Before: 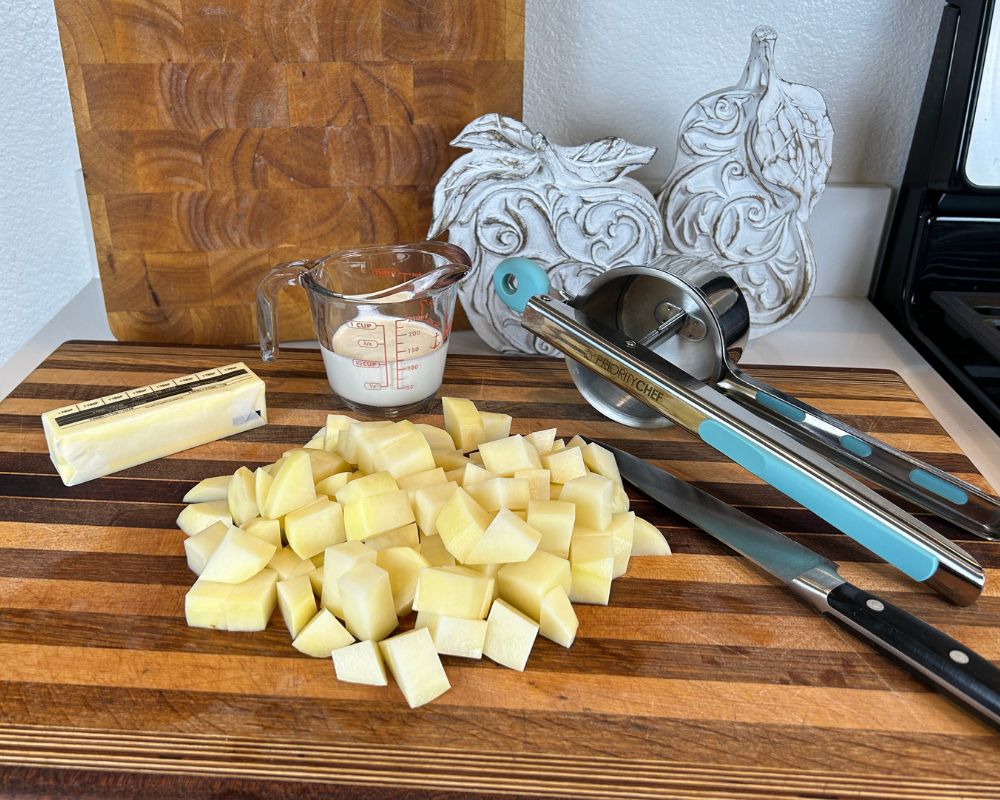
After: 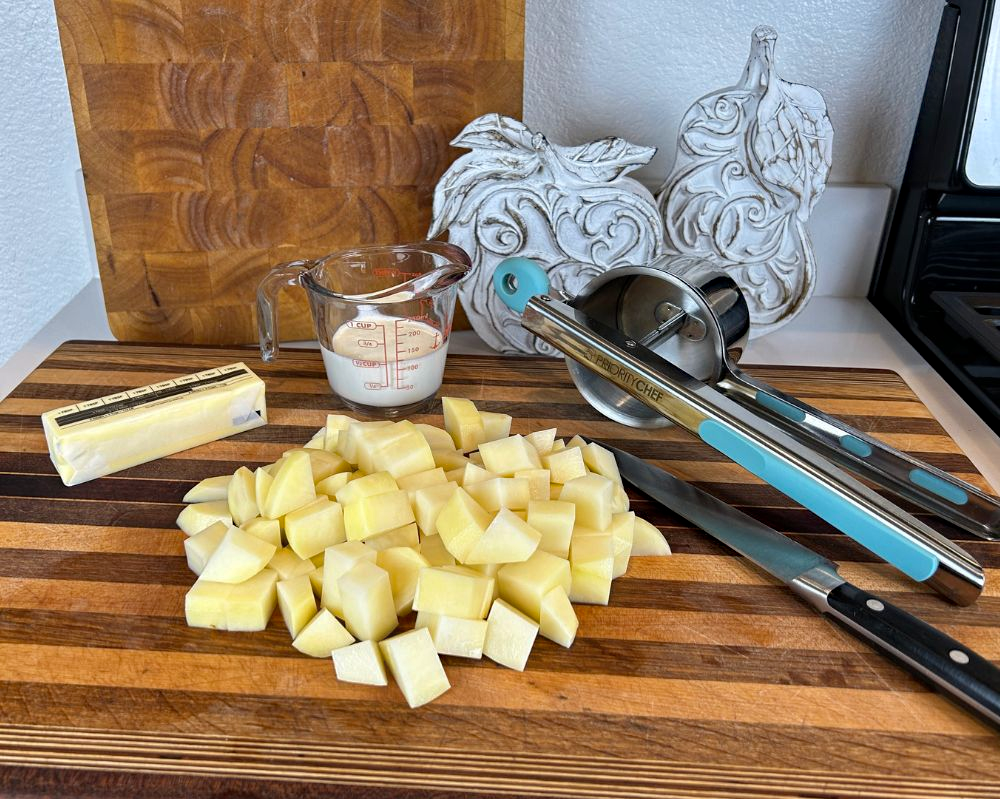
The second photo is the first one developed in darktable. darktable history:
tone equalizer: edges refinement/feathering 500, mask exposure compensation -1.57 EV, preserve details no
haze removal: compatibility mode true, adaptive false
crop: bottom 0.075%
